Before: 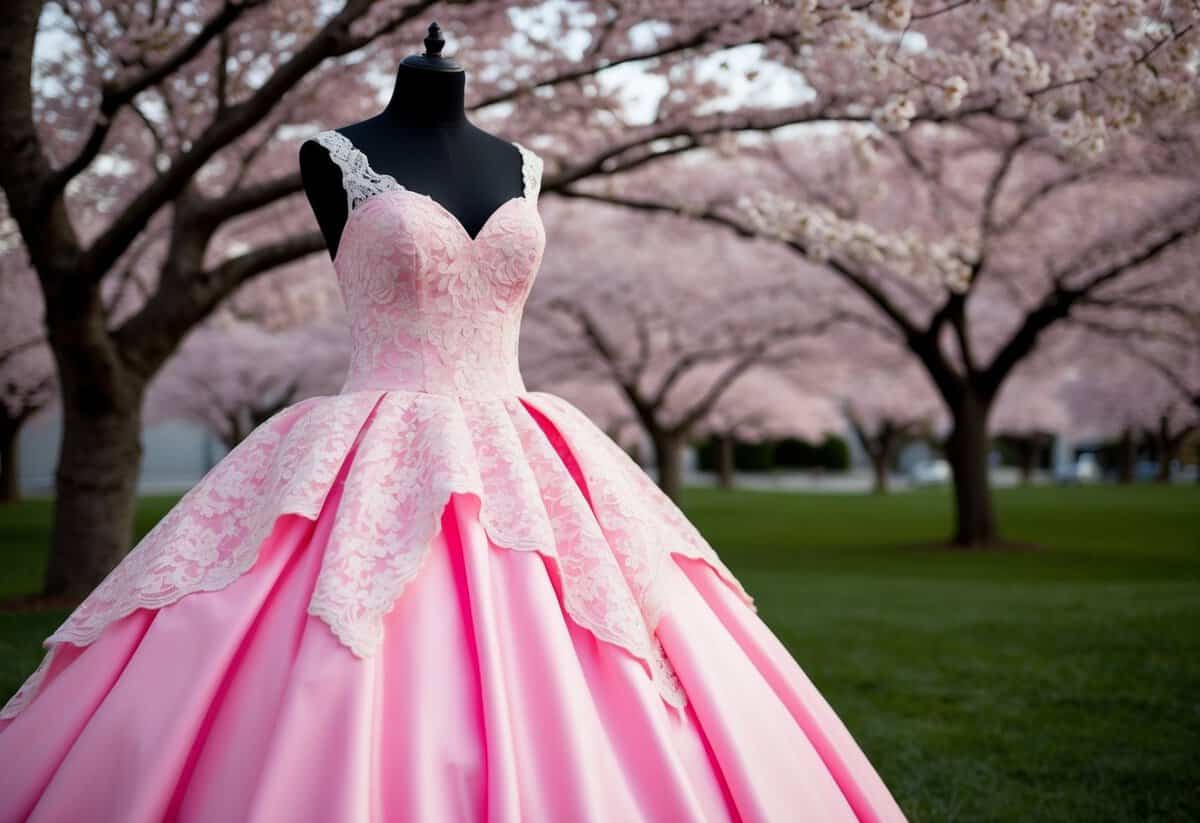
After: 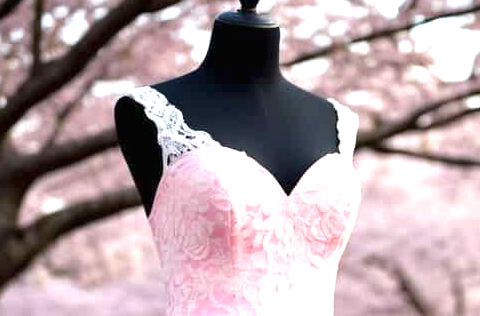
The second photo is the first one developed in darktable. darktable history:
exposure: black level correction 0, exposure 1.199 EV, compensate highlight preservation false
crop: left 15.479%, top 5.441%, right 44.023%, bottom 56.153%
